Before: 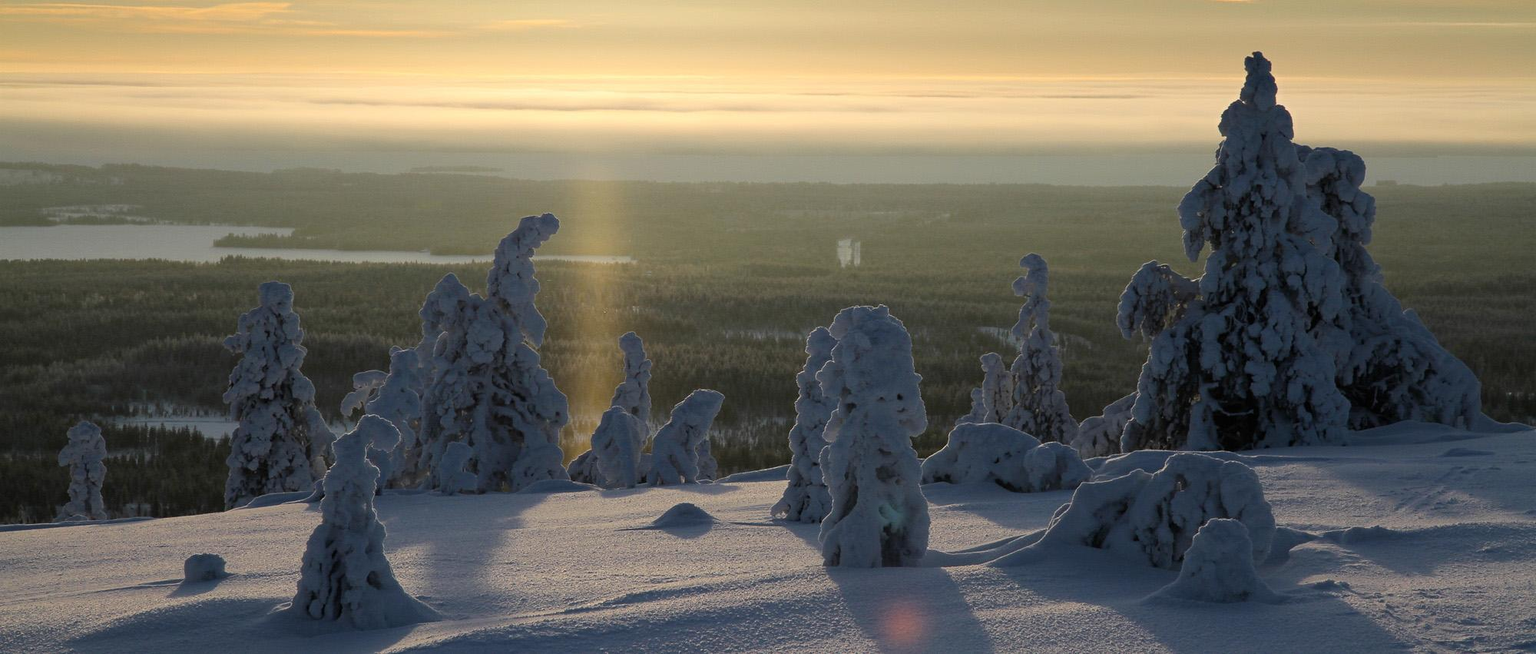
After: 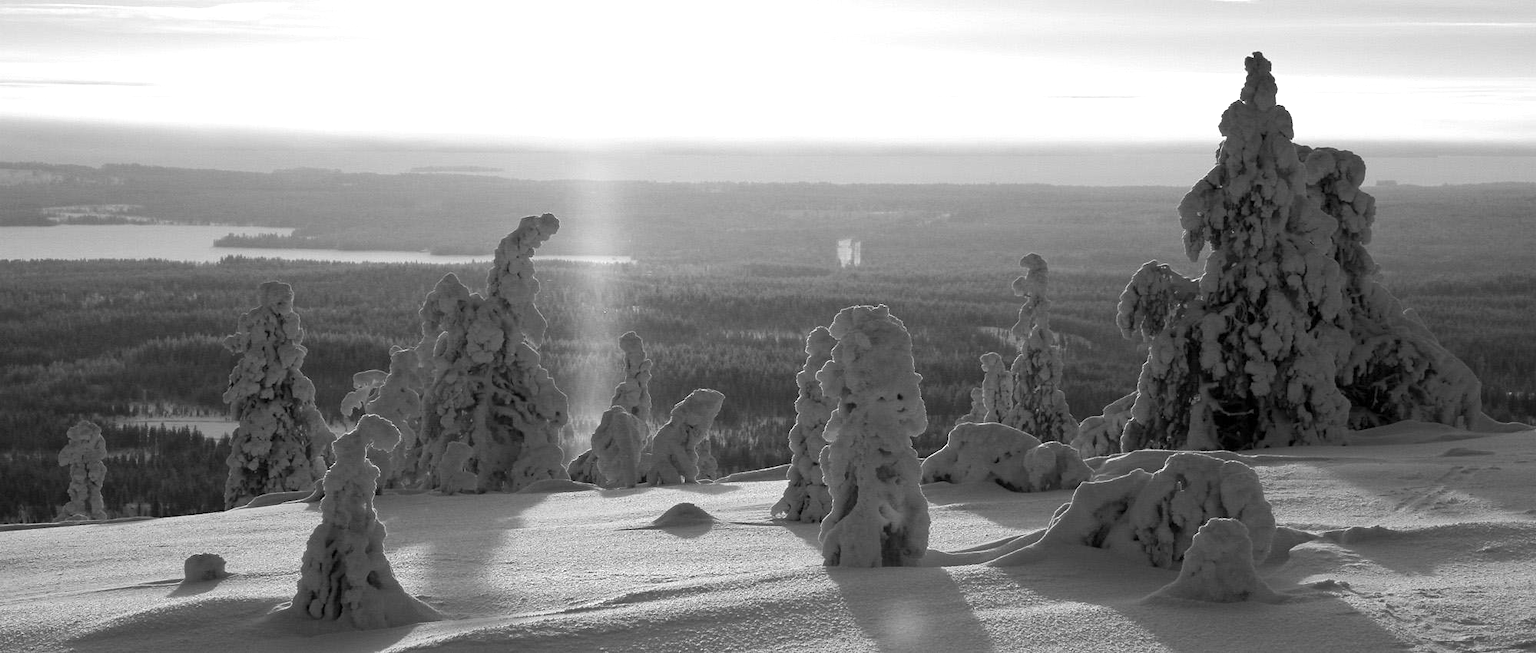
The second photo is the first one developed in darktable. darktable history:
monochrome: a 16.01, b -2.65, highlights 0.52
tone curve: curves: ch0 [(0, 0) (0.003, 0.003) (0.011, 0.011) (0.025, 0.025) (0.044, 0.044) (0.069, 0.068) (0.1, 0.098) (0.136, 0.134) (0.177, 0.175) (0.224, 0.221) (0.277, 0.273) (0.335, 0.331) (0.399, 0.394) (0.468, 0.462) (0.543, 0.543) (0.623, 0.623) (0.709, 0.709) (0.801, 0.801) (0.898, 0.898) (1, 1)], preserve colors none
exposure: black level correction 0.001, exposure 0.955 EV, compensate exposure bias true, compensate highlight preservation false
